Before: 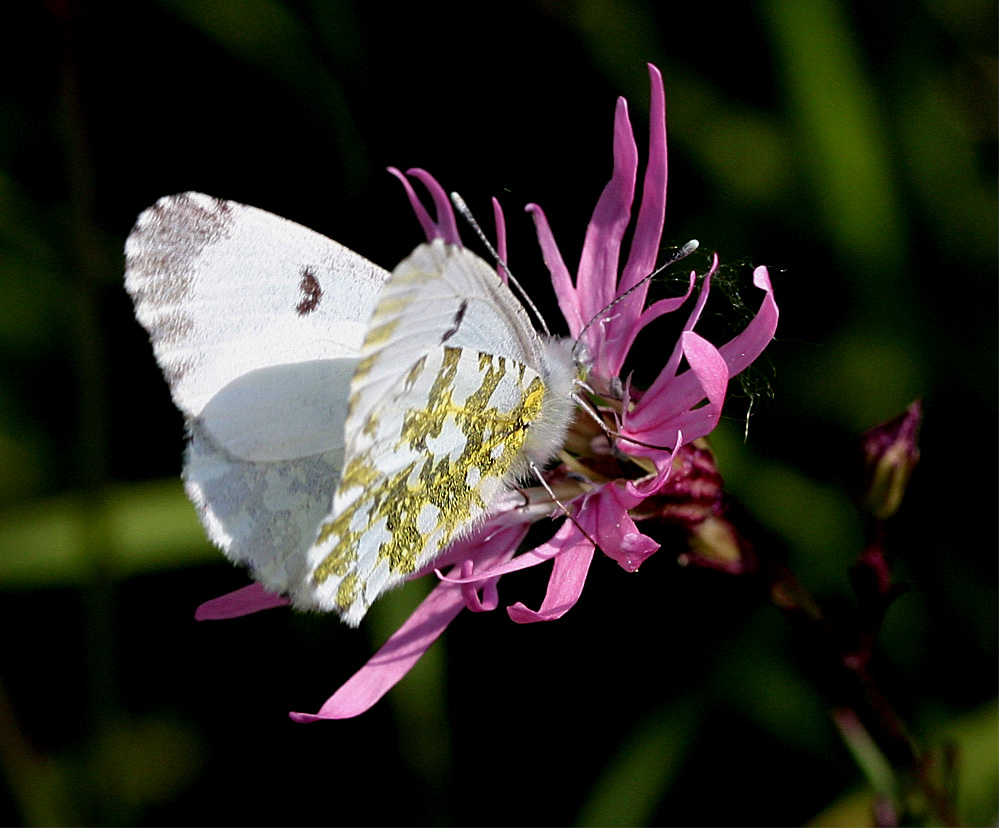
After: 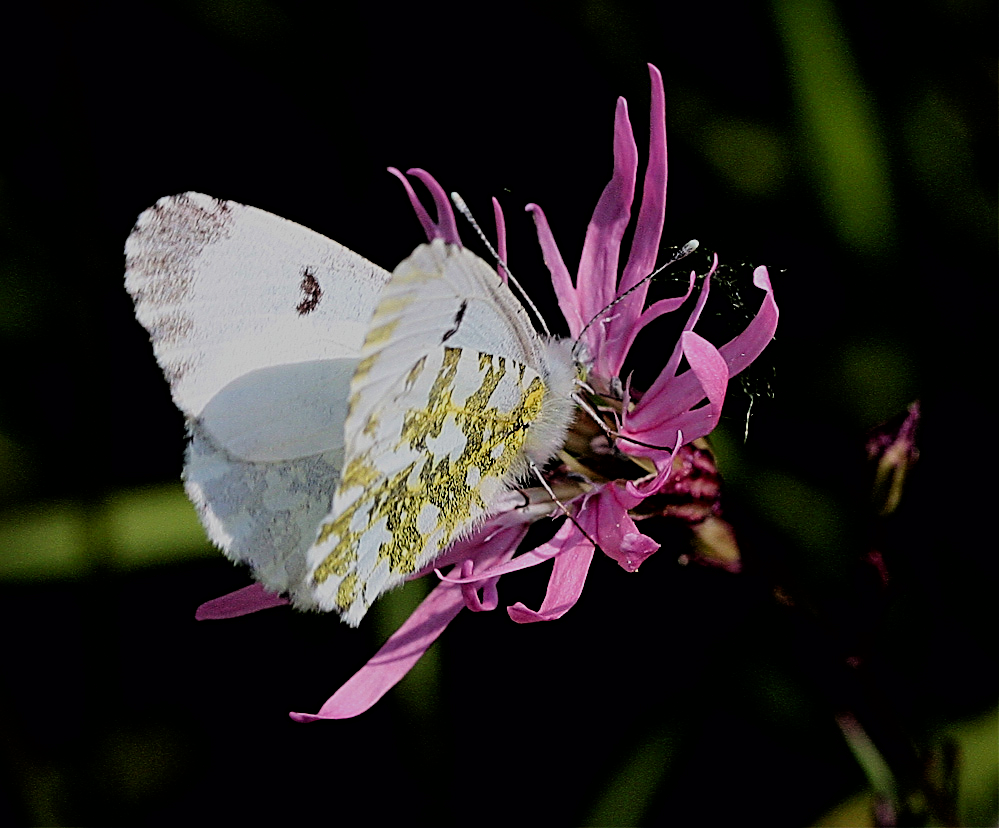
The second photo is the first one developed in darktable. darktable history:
filmic rgb: black relative exposure -6.15 EV, white relative exposure 6.96 EV, hardness 2.23, color science v6 (2022)
tone equalizer: on, module defaults
sharpen: radius 2.531, amount 0.628
bloom: size 3%, threshold 100%, strength 0%
